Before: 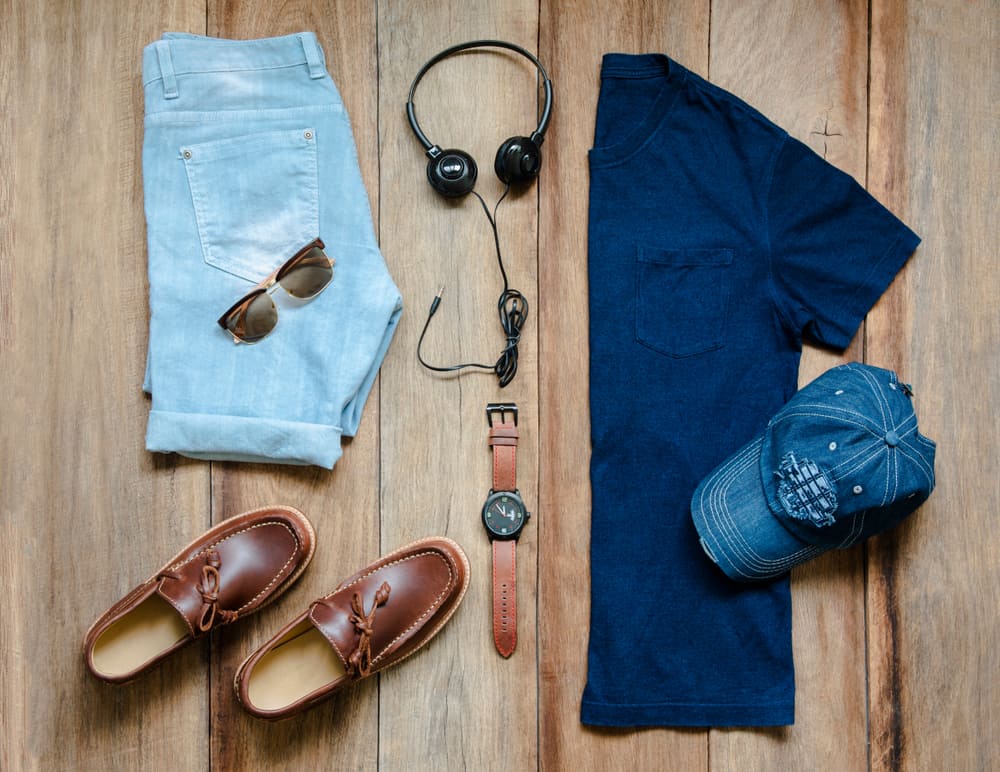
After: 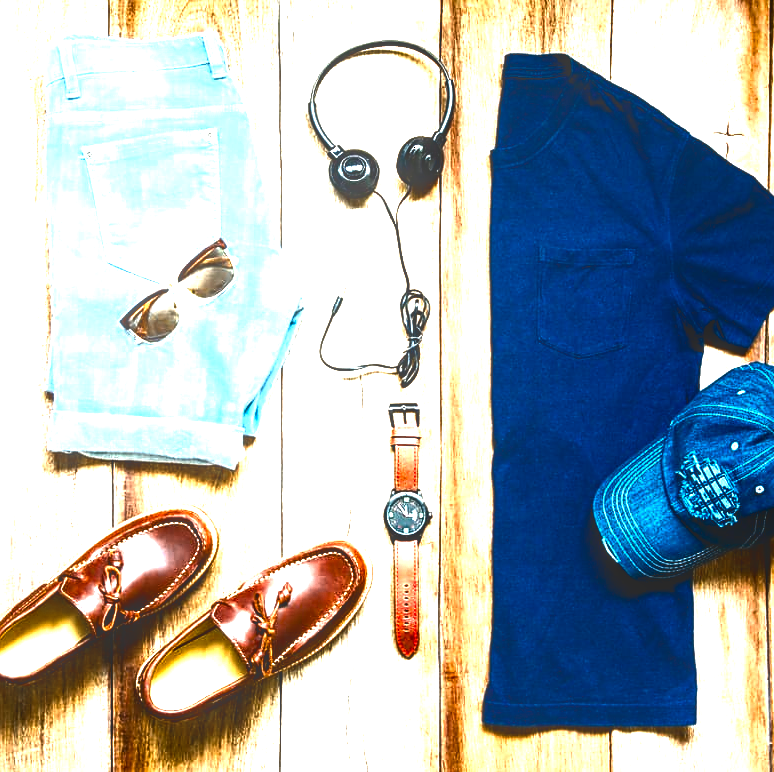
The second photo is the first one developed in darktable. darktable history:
color balance rgb: perceptual saturation grading › global saturation 30.272%, perceptual brilliance grading › global brilliance 30.677%, perceptual brilliance grading › highlights 50.244%, perceptual brilliance grading › mid-tones 50.697%, perceptual brilliance grading › shadows -21.195%, global vibrance 20%
crop: left 9.867%, right 12.694%
exposure: black level correction 0.001, exposure 0.192 EV, compensate highlight preservation false
local contrast: detail 130%
sharpen: radius 1.838, amount 0.401, threshold 1.259
color zones: curves: ch0 [(0, 0.5) (0.125, 0.4) (0.25, 0.5) (0.375, 0.4) (0.5, 0.4) (0.625, 0.35) (0.75, 0.35) (0.875, 0.5)]; ch1 [(0, 0.35) (0.125, 0.45) (0.25, 0.35) (0.375, 0.35) (0.5, 0.35) (0.625, 0.35) (0.75, 0.45) (0.875, 0.35)]; ch2 [(0, 0.6) (0.125, 0.5) (0.25, 0.5) (0.375, 0.6) (0.5, 0.6) (0.625, 0.5) (0.75, 0.5) (0.875, 0.5)]
contrast brightness saturation: contrast 0.105, brightness -0.276, saturation 0.148
